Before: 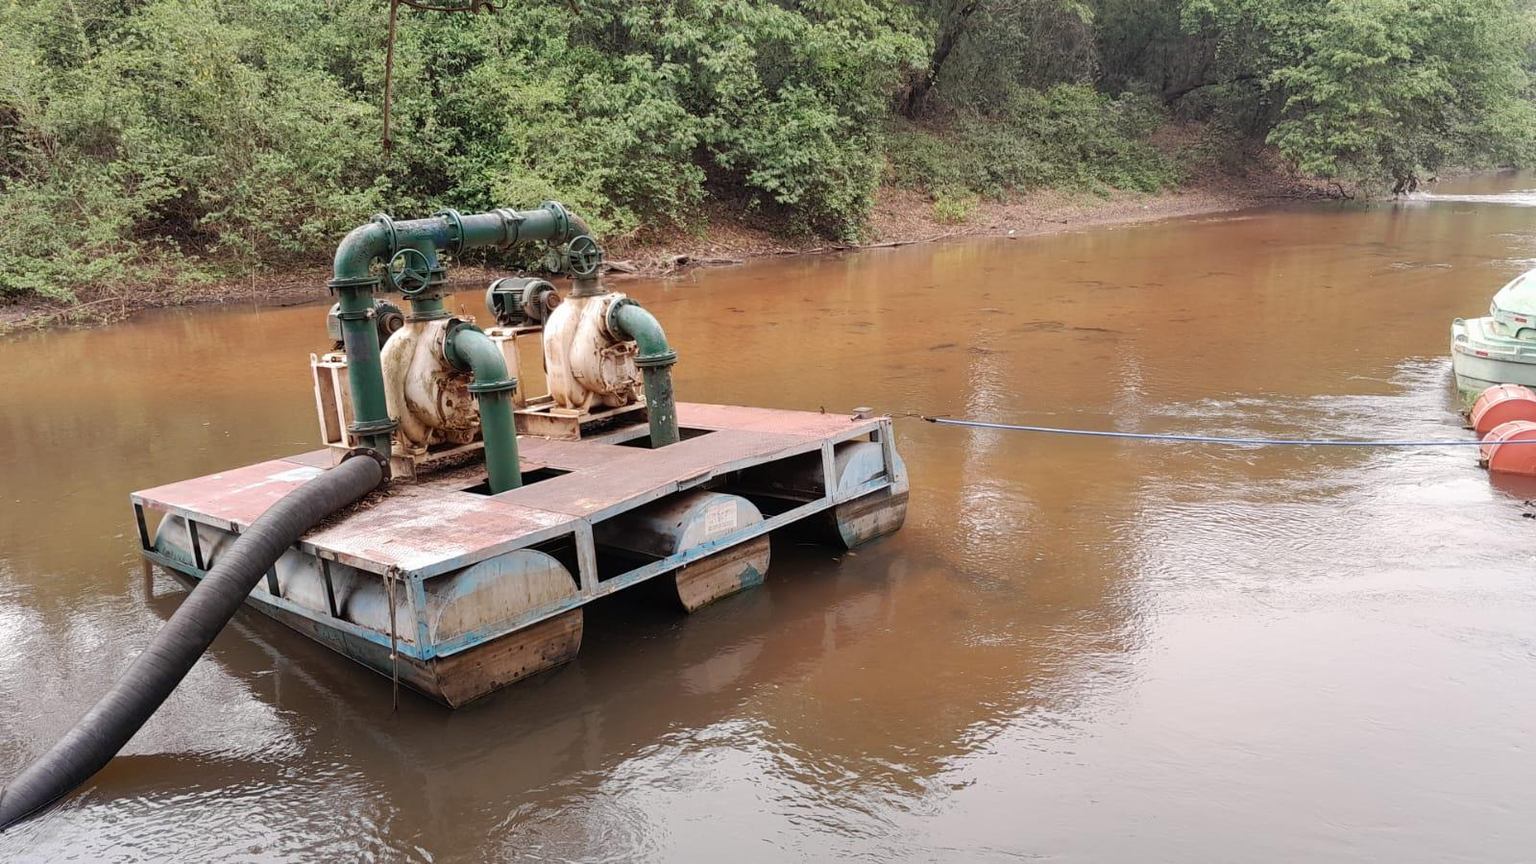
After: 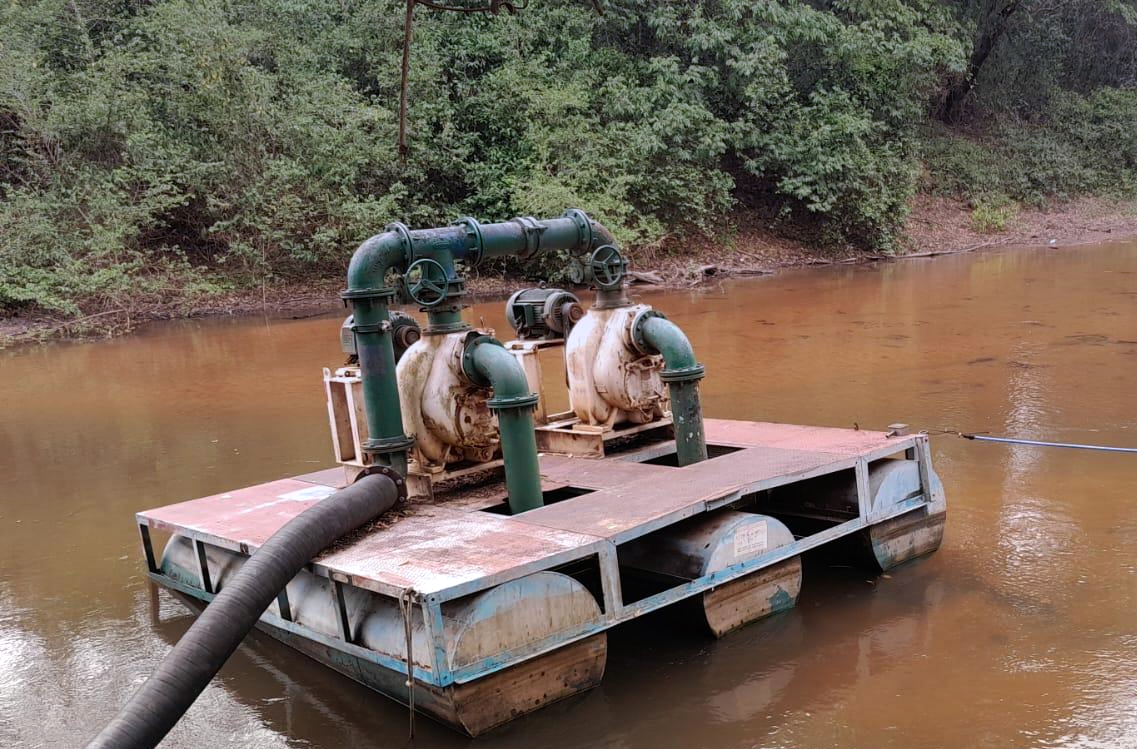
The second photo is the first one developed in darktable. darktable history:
crop: right 28.885%, bottom 16.626%
color balance: contrast 10%
graduated density: hue 238.83°, saturation 50%
